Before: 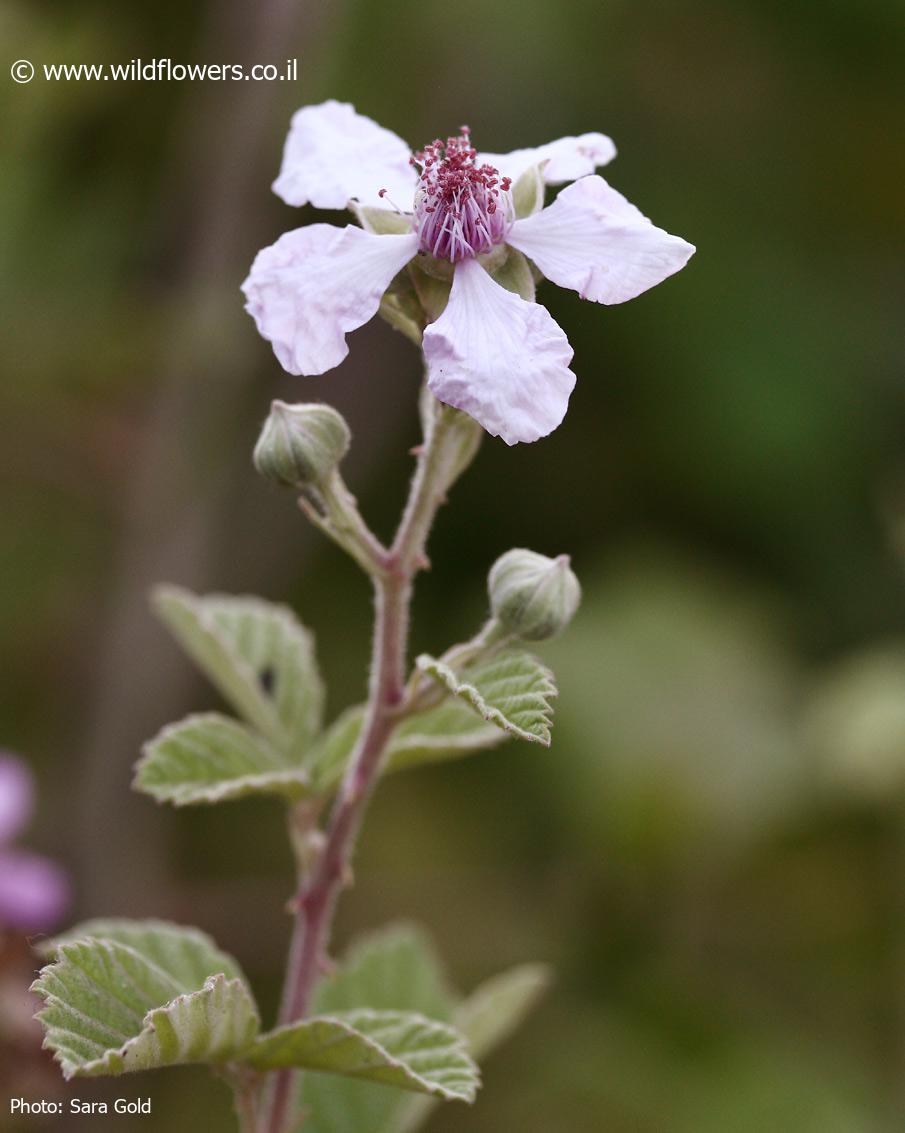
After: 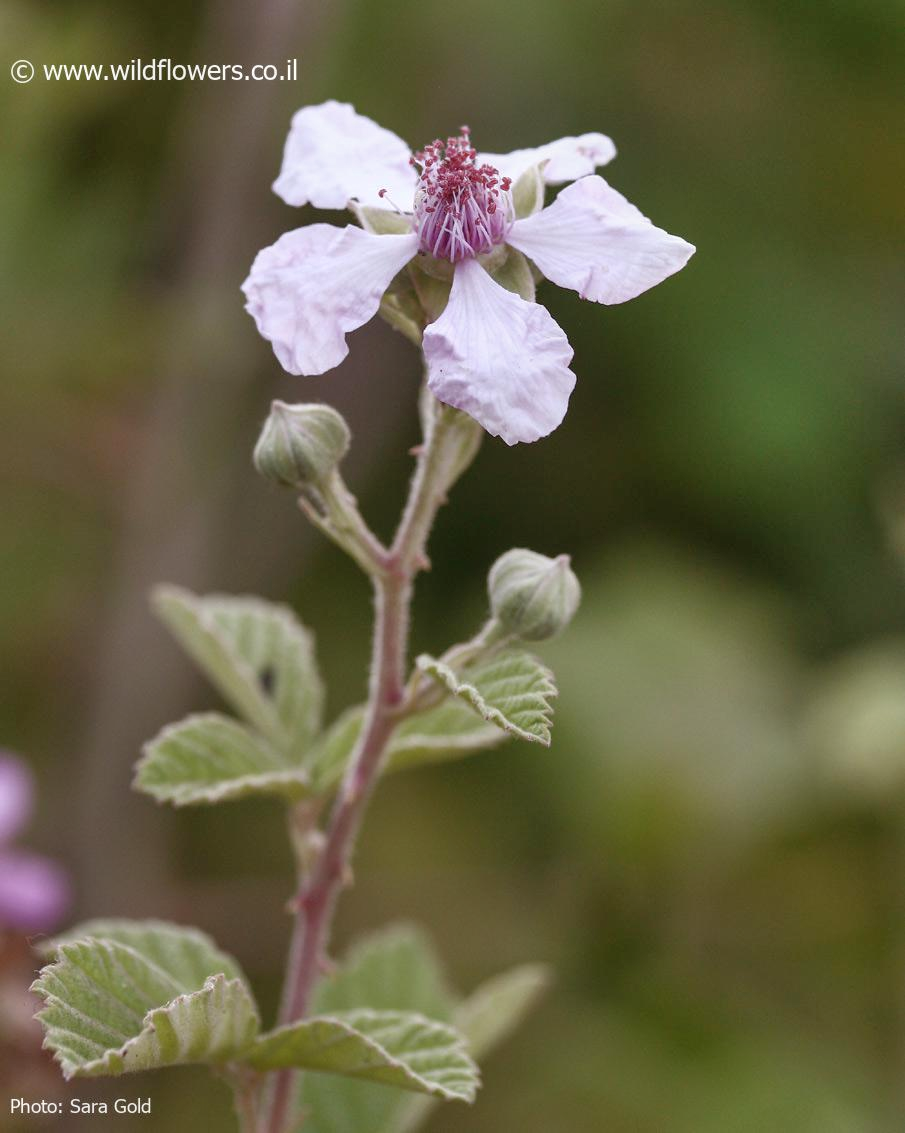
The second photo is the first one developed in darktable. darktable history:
shadows and highlights: shadows 52.42, soften with gaussian
rgb curve: curves: ch0 [(0, 0) (0.053, 0.068) (0.122, 0.128) (1, 1)]
contrast equalizer: octaves 7, y [[0.6 ×6], [0.55 ×6], [0 ×6], [0 ×6], [0 ×6]], mix -0.3
local contrast: on, module defaults
